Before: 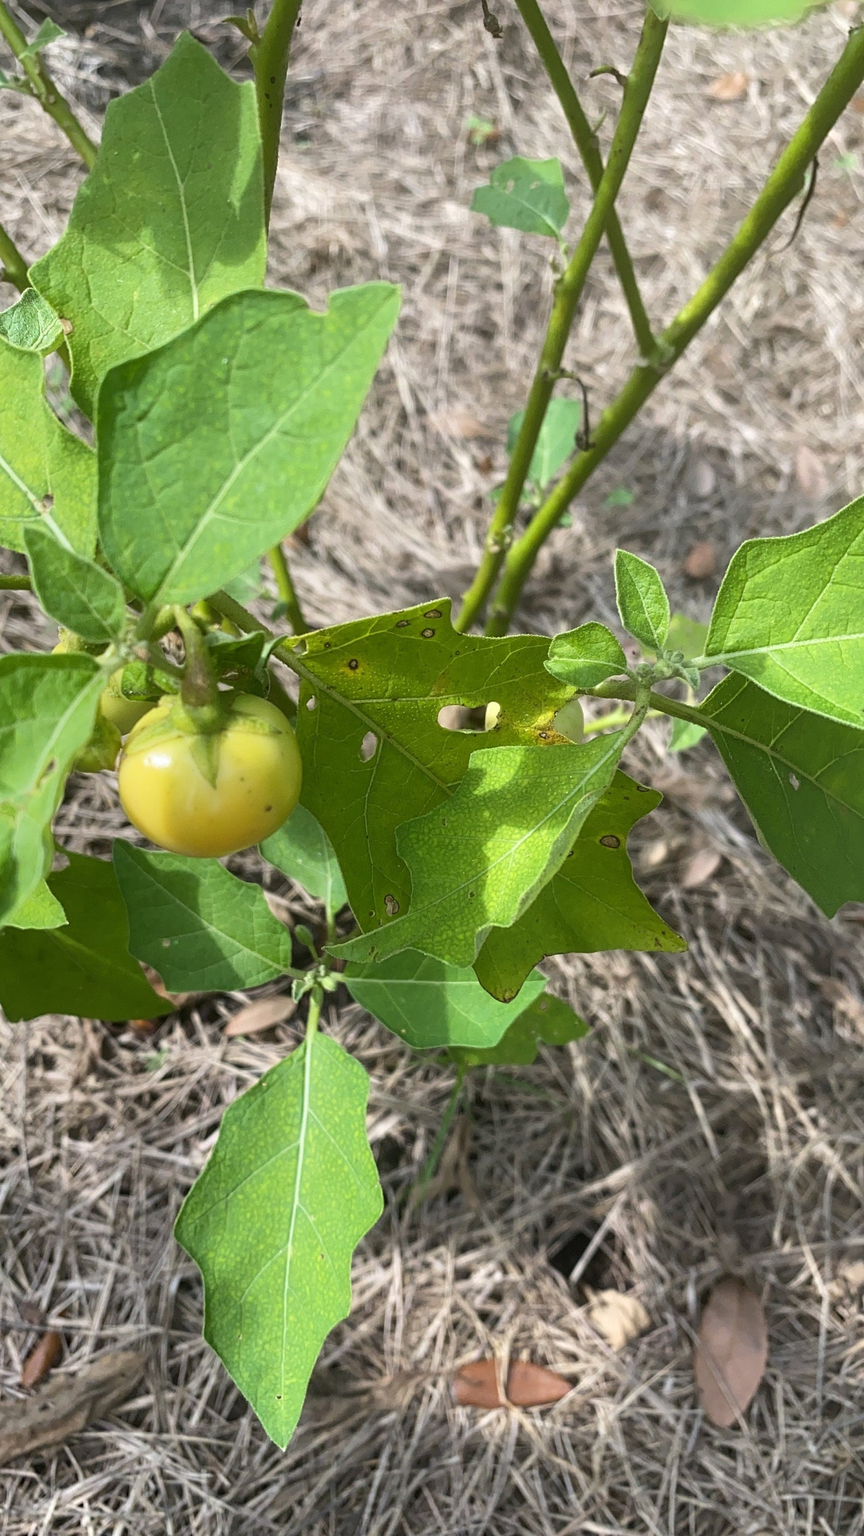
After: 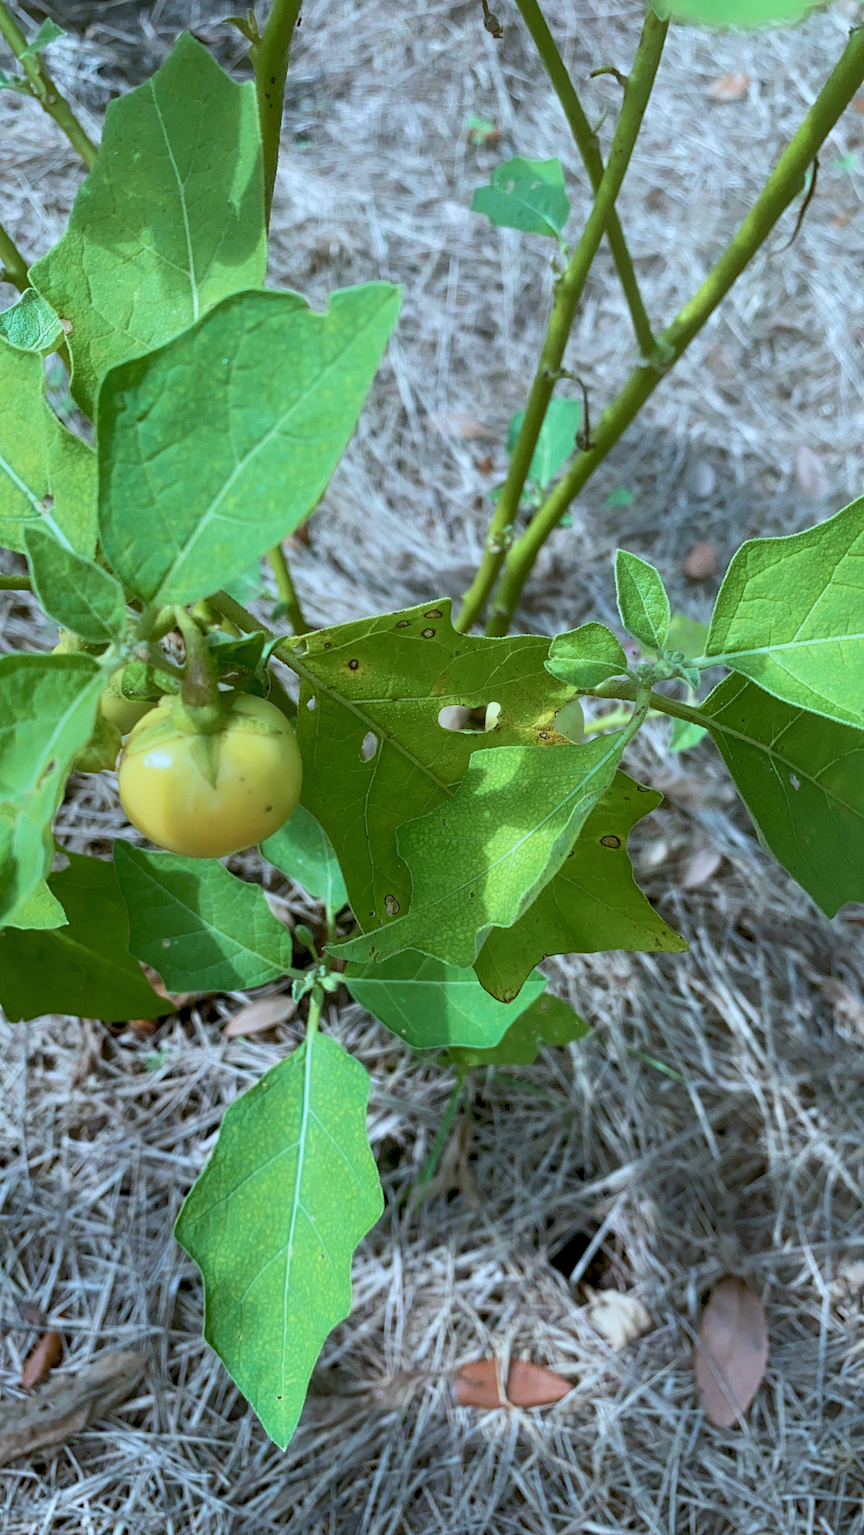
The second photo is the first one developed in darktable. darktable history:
color balance rgb: contrast -10%
color correction: highlights a* -9.35, highlights b* -23.15
exposure: black level correction 0.012, compensate highlight preservation false
velvia: on, module defaults
